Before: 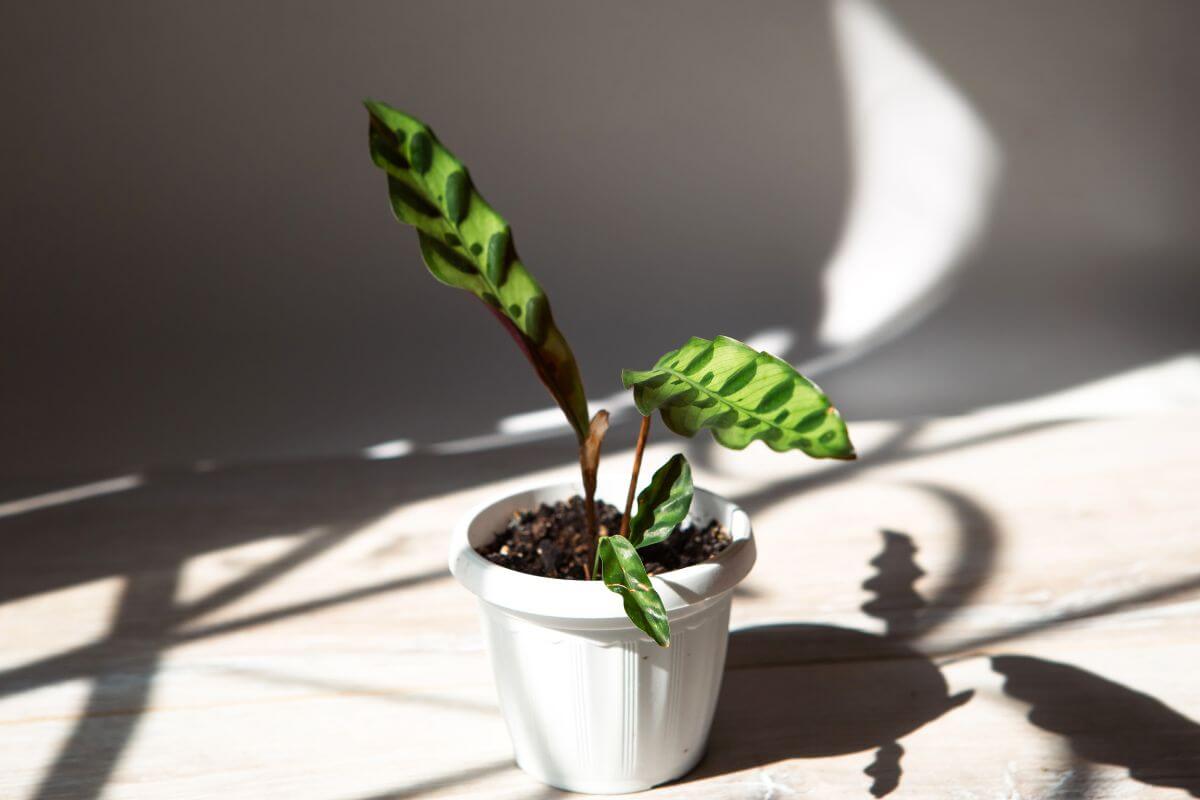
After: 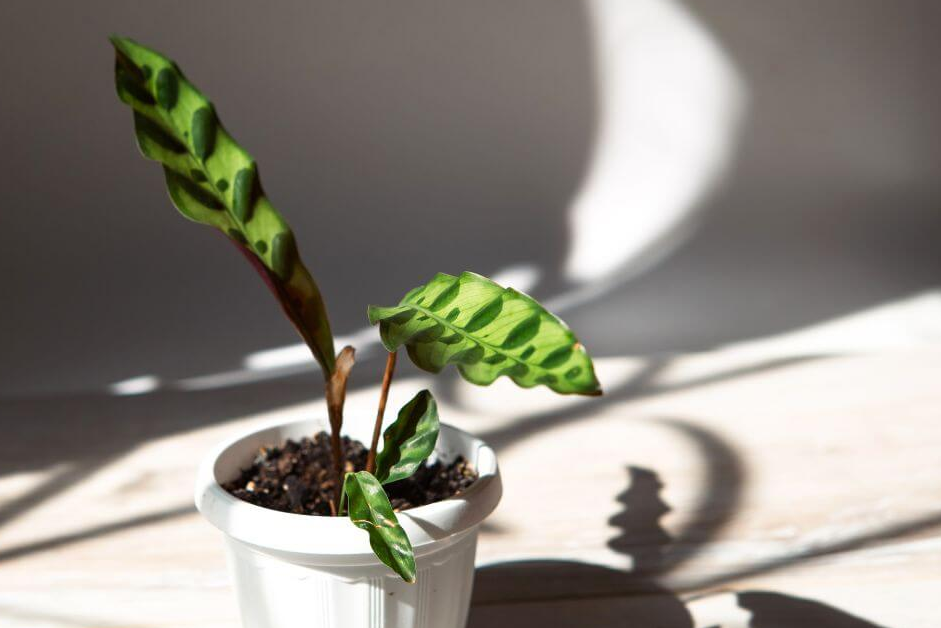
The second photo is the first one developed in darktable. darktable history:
crop and rotate: left 21.172%, top 8.017%, right 0.403%, bottom 13.446%
